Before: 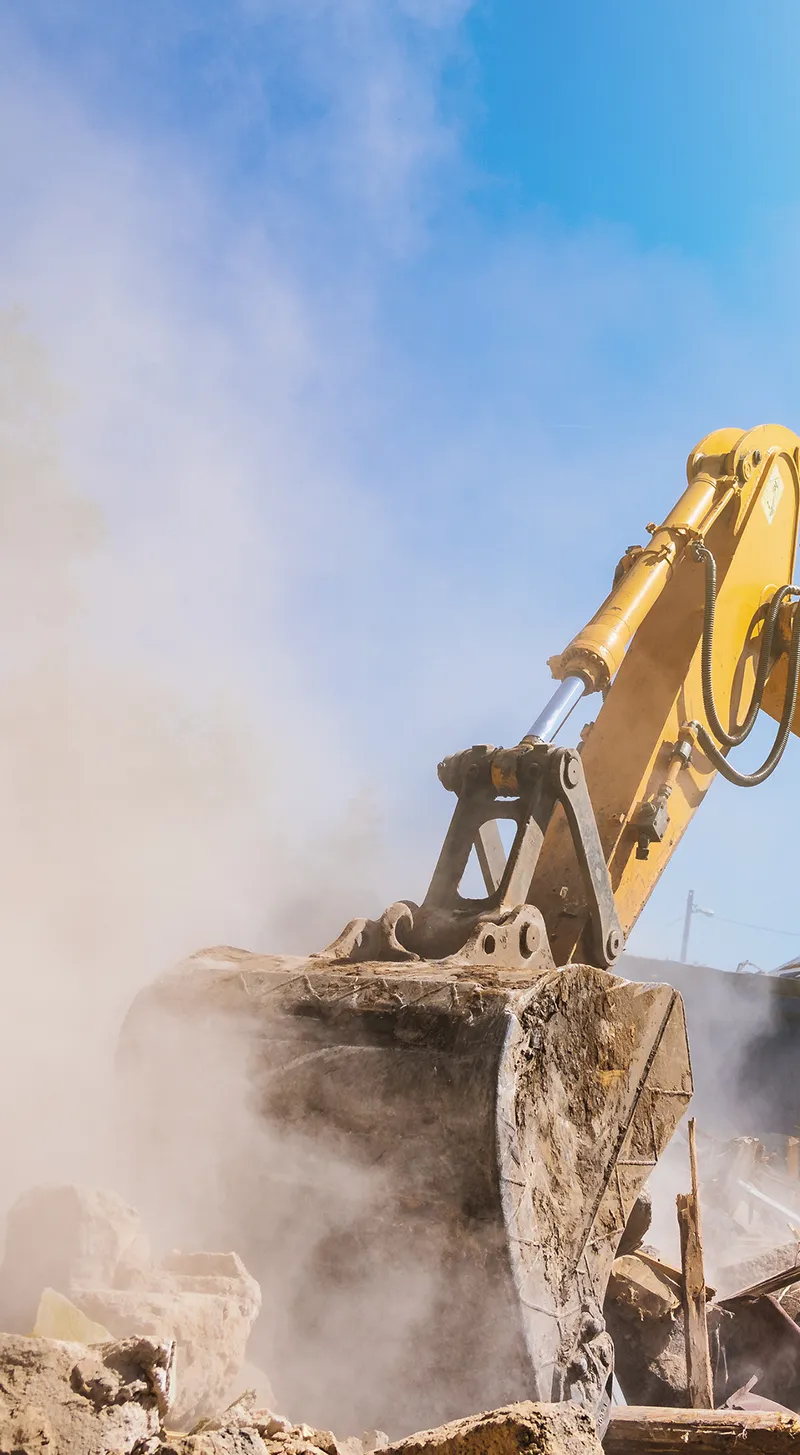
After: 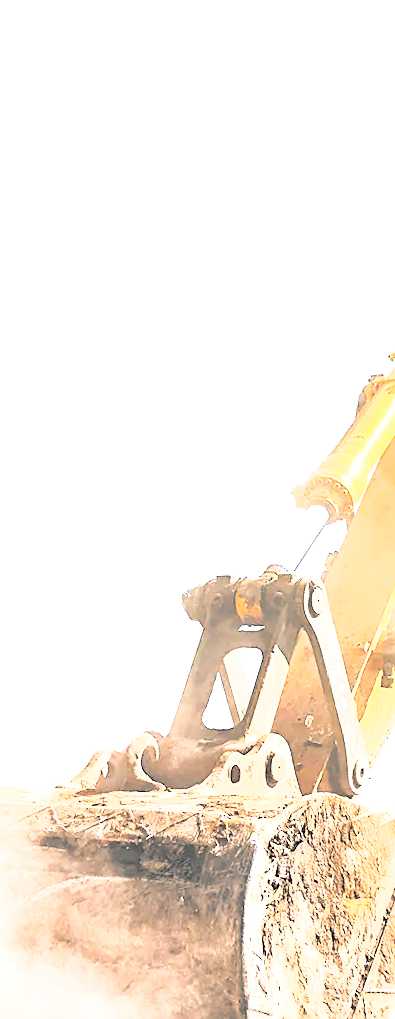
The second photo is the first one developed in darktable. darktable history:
split-toning: shadows › hue 205.2°, shadows › saturation 0.29, highlights › hue 50.4°, highlights › saturation 0.38, balance -49.9
base curve: curves: ch0 [(0, 0) (0.005, 0.002) (0.193, 0.295) (0.399, 0.664) (0.75, 0.928) (1, 1)]
sharpen: on, module defaults
contrast brightness saturation: contrast 0.1, brightness 0.3, saturation 0.14
crop: left 32.075%, top 10.976%, right 18.355%, bottom 17.596%
exposure: black level correction 0, exposure 1.35 EV, compensate exposure bias true, compensate highlight preservation false
rotate and perspective: rotation -0.45°, automatic cropping original format, crop left 0.008, crop right 0.992, crop top 0.012, crop bottom 0.988
tone equalizer: on, module defaults
